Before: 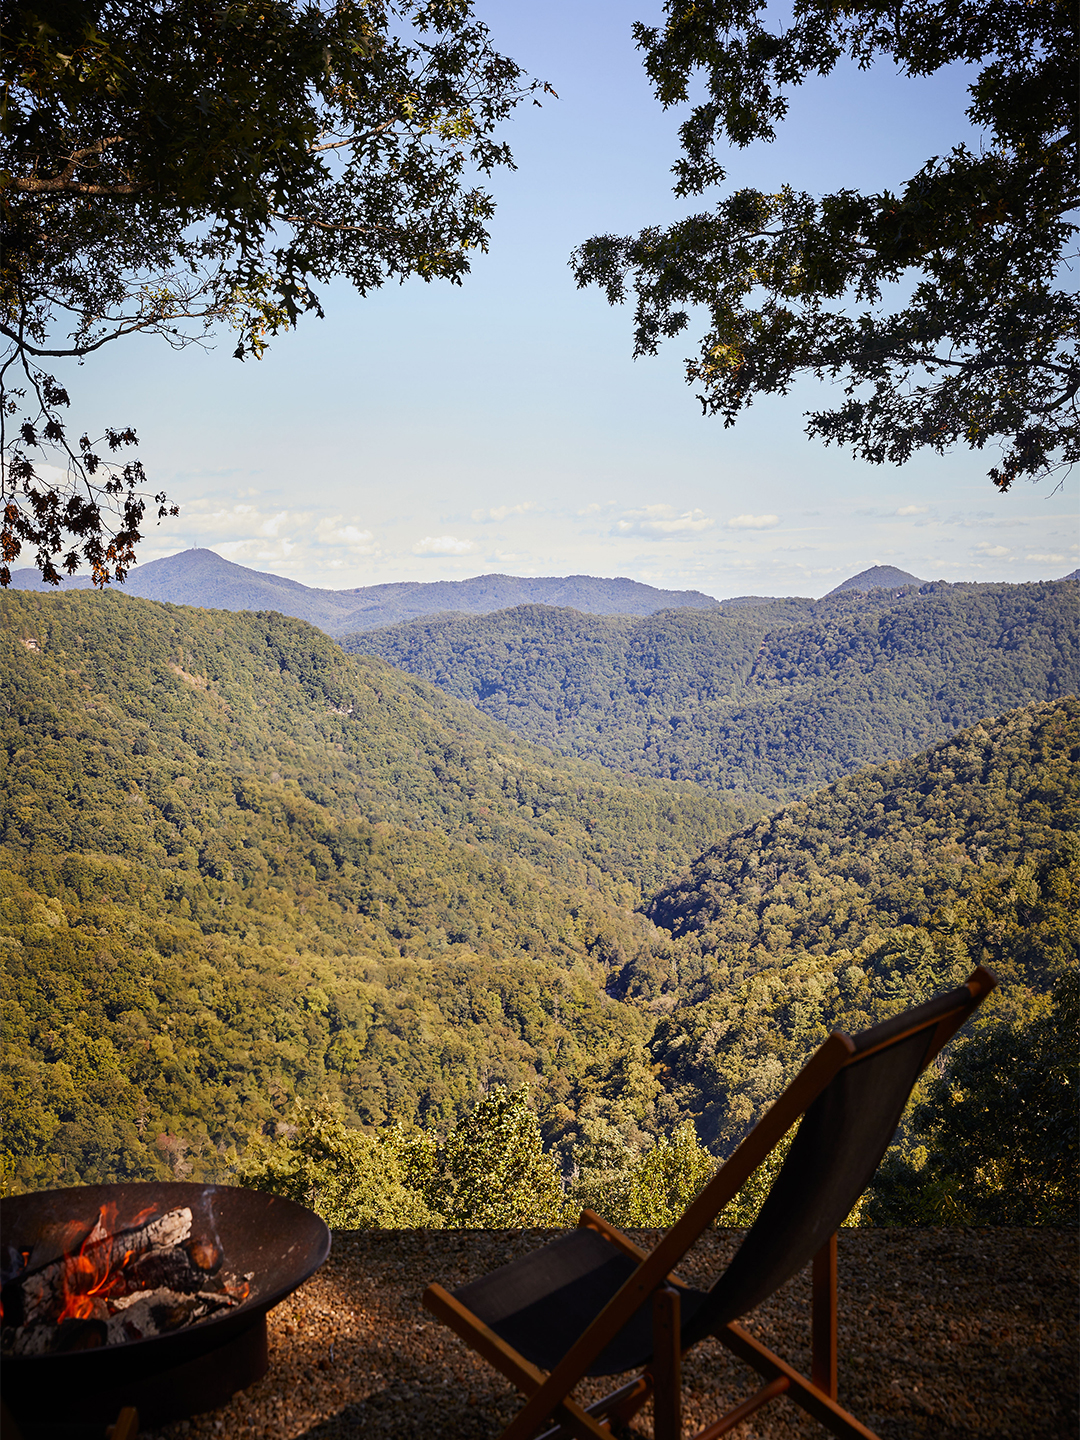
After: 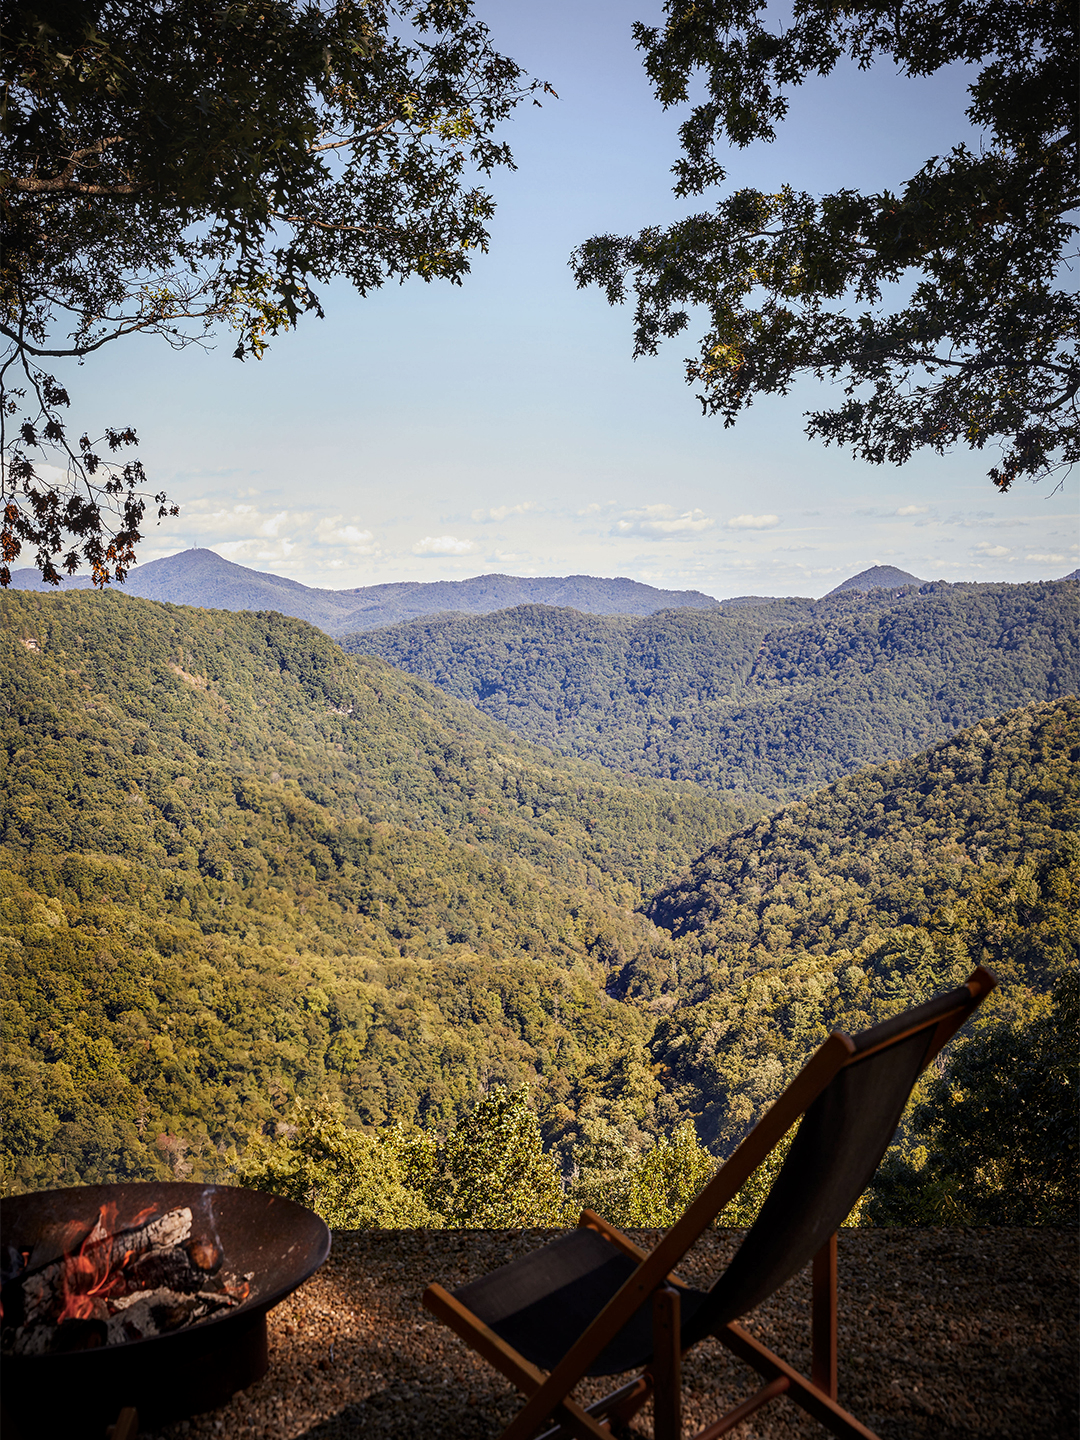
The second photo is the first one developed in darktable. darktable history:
local contrast: on, module defaults
vignetting: fall-off radius 61.12%, unbound false
